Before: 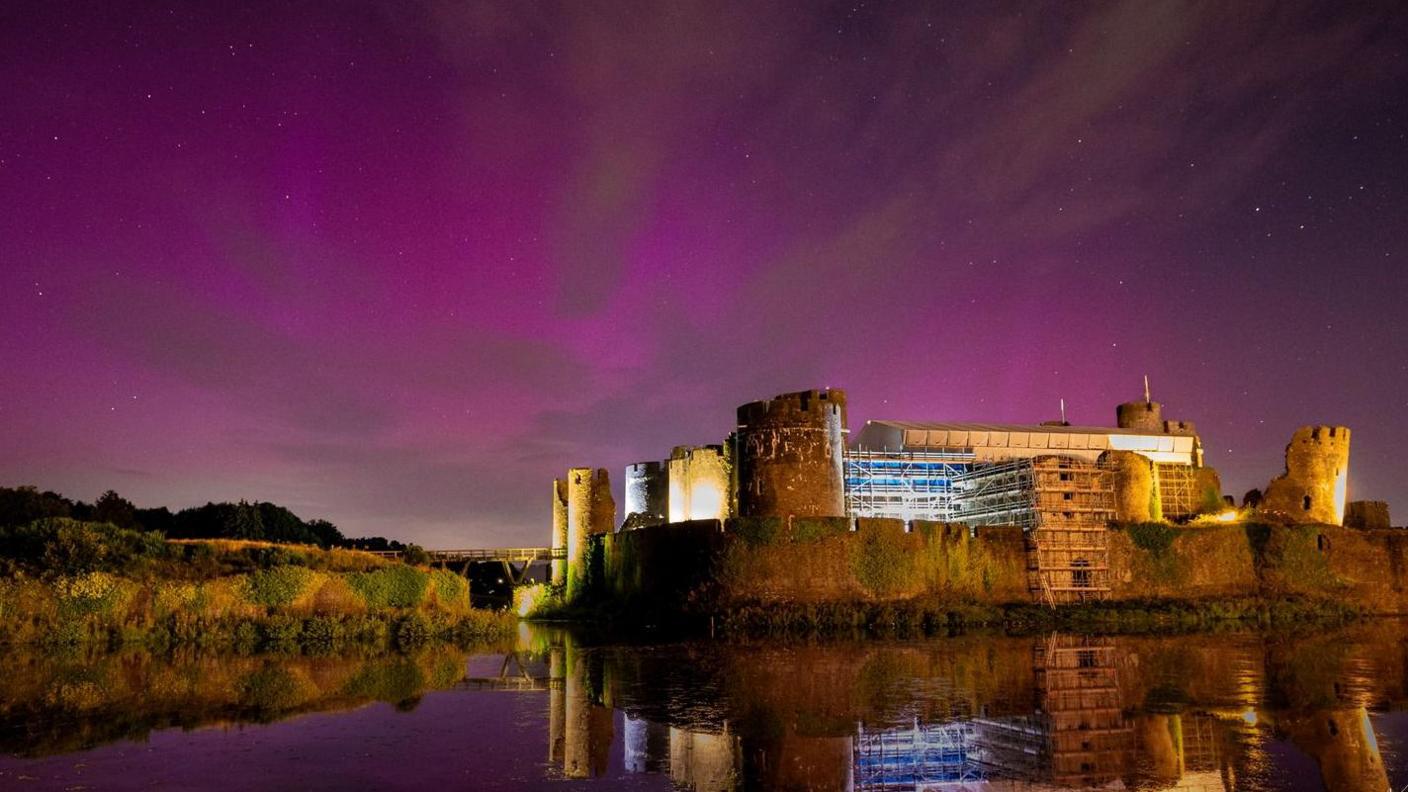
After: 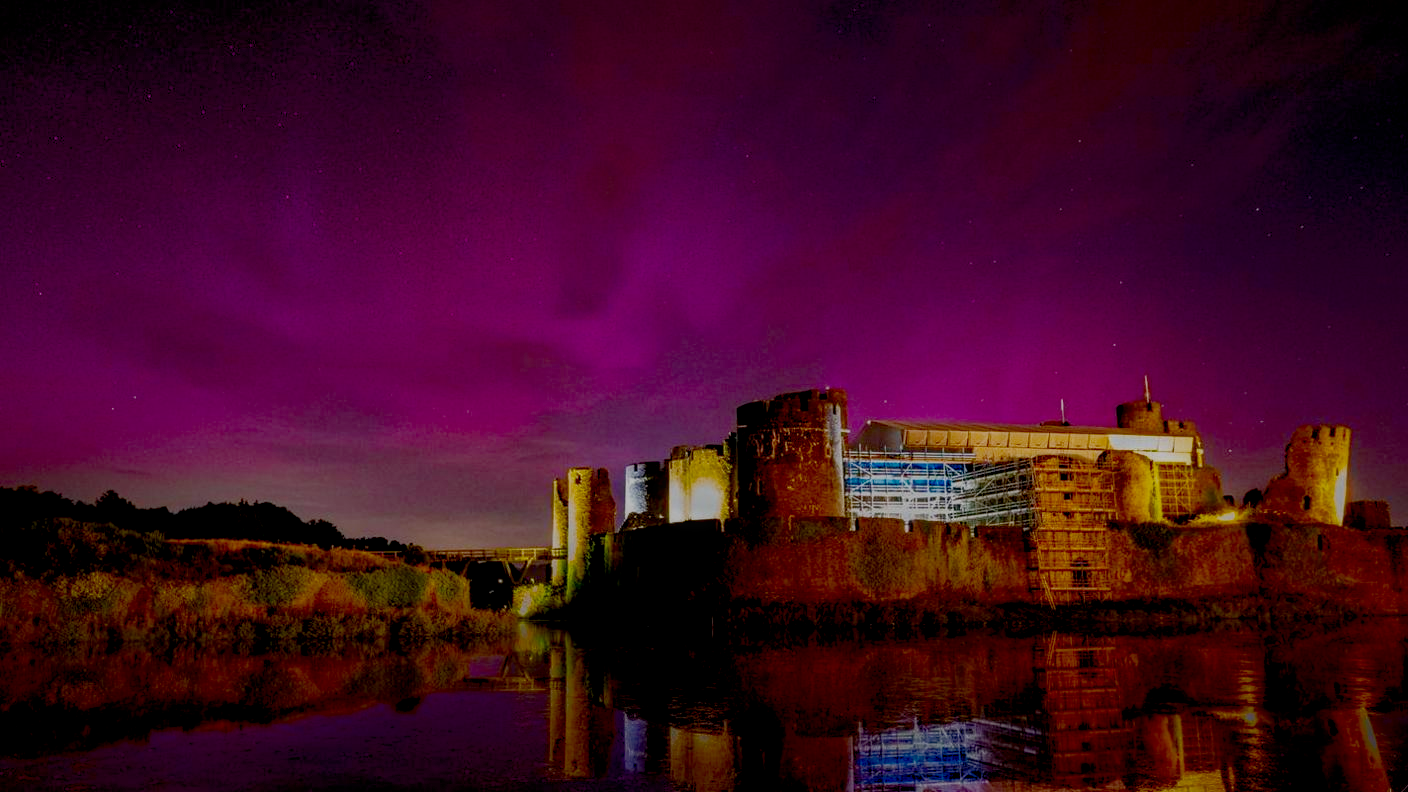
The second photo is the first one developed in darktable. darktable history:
tone equalizer: on, module defaults
color balance rgb: perceptual saturation grading › global saturation 10.079%, global vibrance 20%
haze removal: compatibility mode true, adaptive false
shadows and highlights: shadows -41.35, highlights 64.15, soften with gaussian
filmic rgb: middle gray luminance 17.81%, black relative exposure -7.53 EV, white relative exposure 8.45 EV, target black luminance 0%, hardness 2.23, latitude 18.7%, contrast 0.889, highlights saturation mix 4.22%, shadows ↔ highlights balance 10.21%, preserve chrominance no, color science v5 (2021)
contrast brightness saturation: contrast 0.07, brightness -0.129, saturation 0.064
local contrast: on, module defaults
exposure: exposure 0.014 EV, compensate exposure bias true, compensate highlight preservation false
